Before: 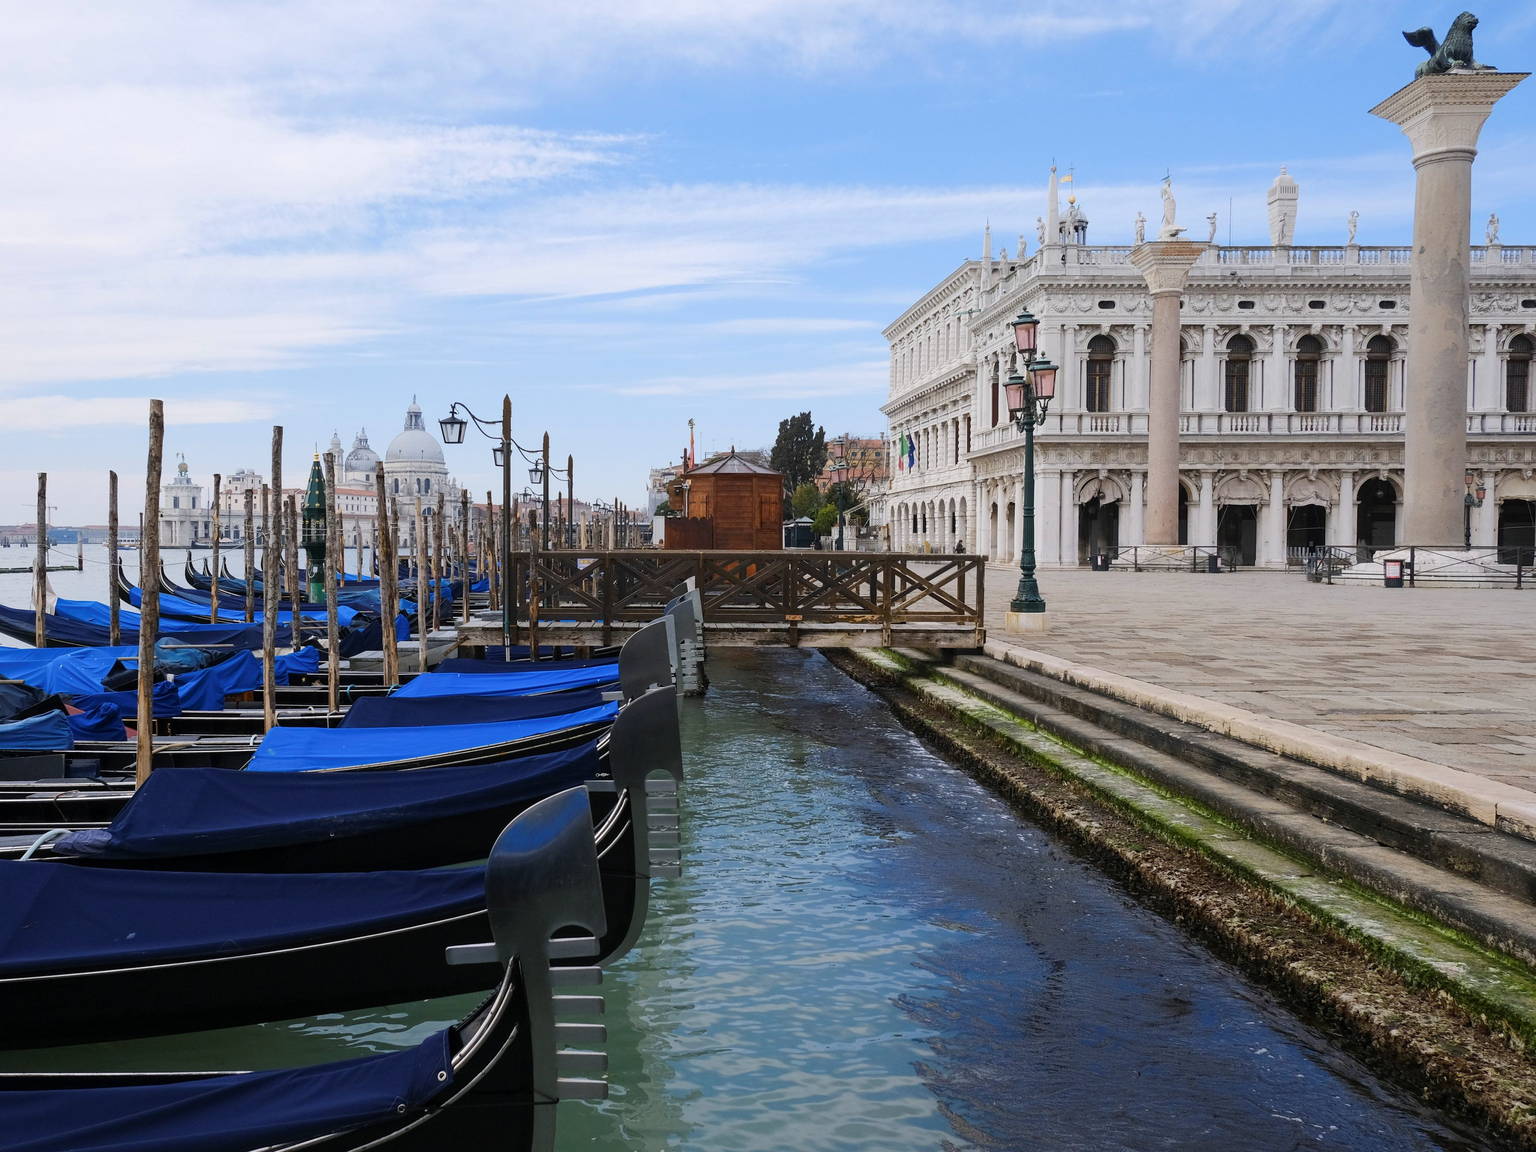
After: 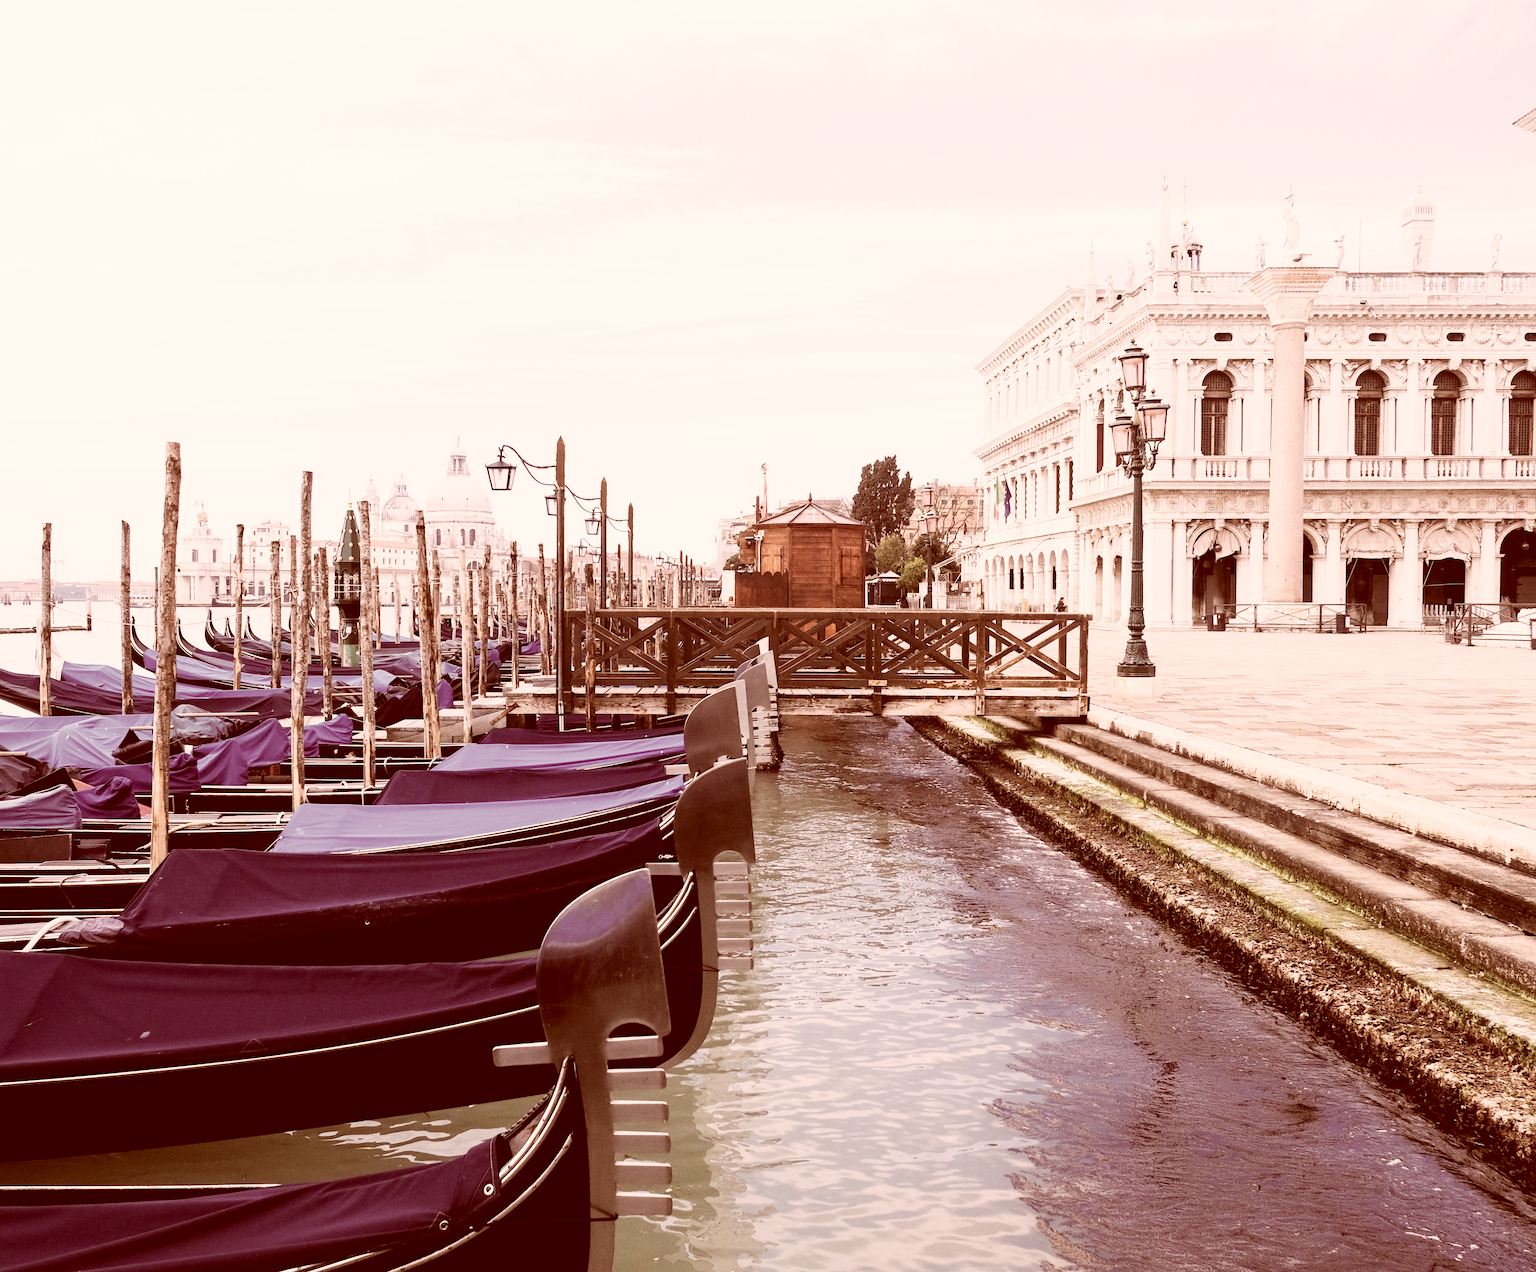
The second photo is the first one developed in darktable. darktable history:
crop: right 9.509%, bottom 0.031%
contrast brightness saturation: brightness 0.18, saturation -0.5
base curve: curves: ch0 [(0, 0.003) (0.001, 0.002) (0.006, 0.004) (0.02, 0.022) (0.048, 0.086) (0.094, 0.234) (0.162, 0.431) (0.258, 0.629) (0.385, 0.8) (0.548, 0.918) (0.751, 0.988) (1, 1)], preserve colors none
exposure: compensate highlight preservation false
color correction: highlights a* 9.03, highlights b* 8.71, shadows a* 40, shadows b* 40, saturation 0.8
